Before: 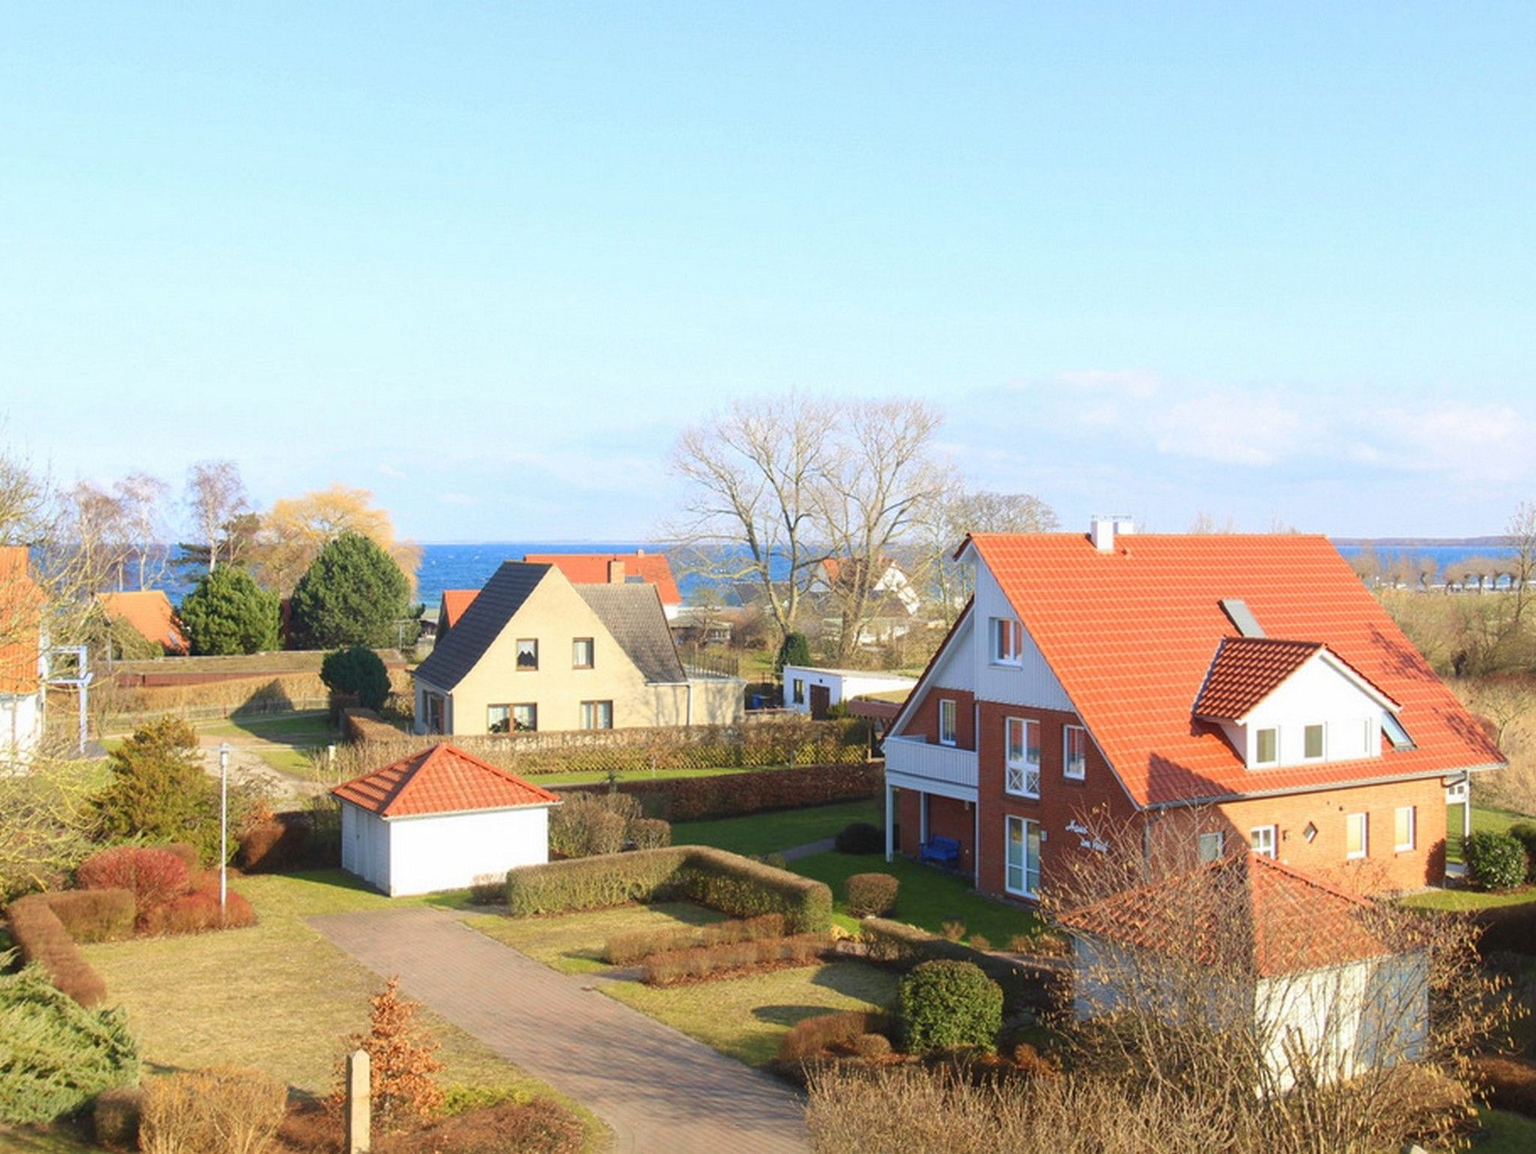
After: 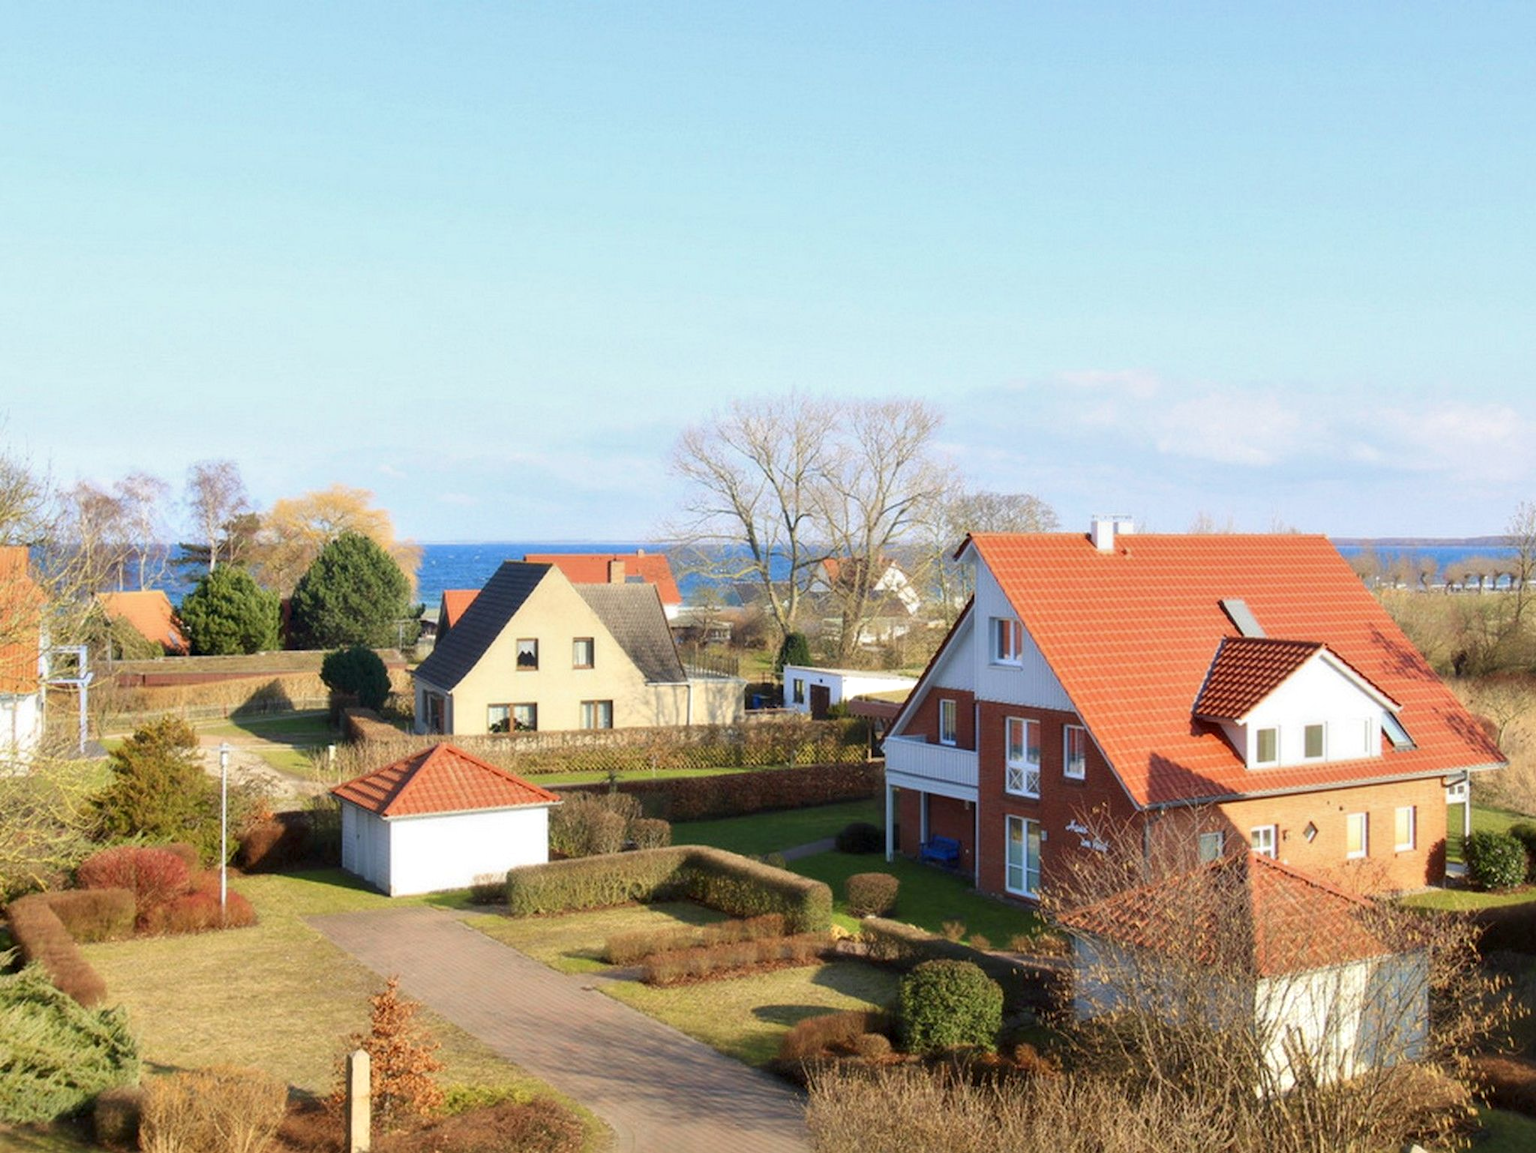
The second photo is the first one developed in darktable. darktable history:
contrast equalizer: y [[0.514, 0.573, 0.581, 0.508, 0.5, 0.5], [0.5 ×6], [0.5 ×6], [0 ×6], [0 ×6]], mix 0.79
exposure: exposure -0.157 EV, compensate highlight preservation false
